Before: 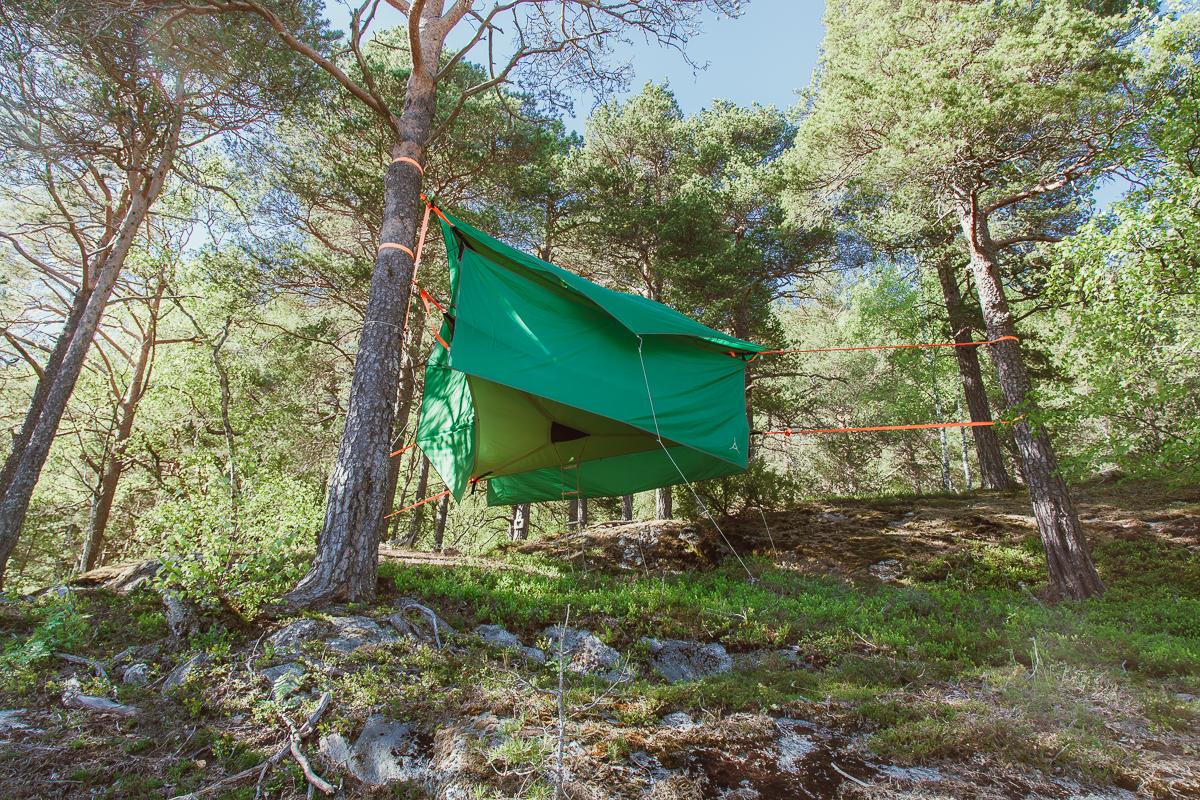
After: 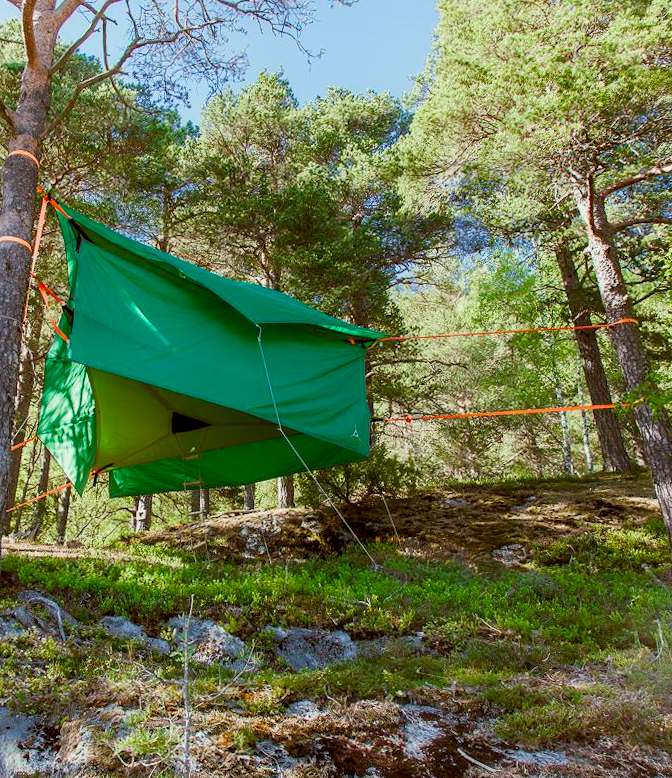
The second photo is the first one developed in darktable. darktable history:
rotate and perspective: rotation -1°, crop left 0.011, crop right 0.989, crop top 0.025, crop bottom 0.975
color balance rgb: perceptual saturation grading › global saturation 25%, global vibrance 20%
exposure: black level correction 0.009, exposure 0.014 EV, compensate highlight preservation false
crop: left 31.458%, top 0%, right 11.876%
